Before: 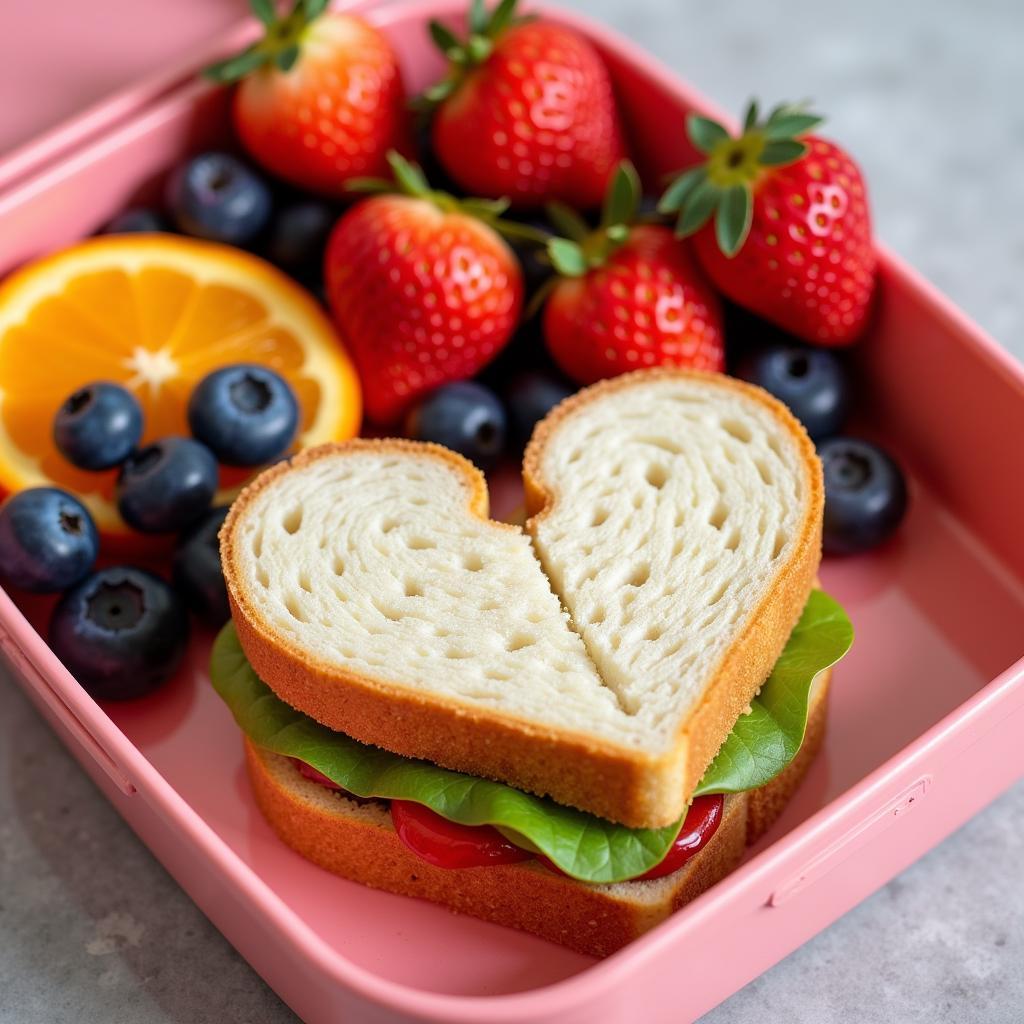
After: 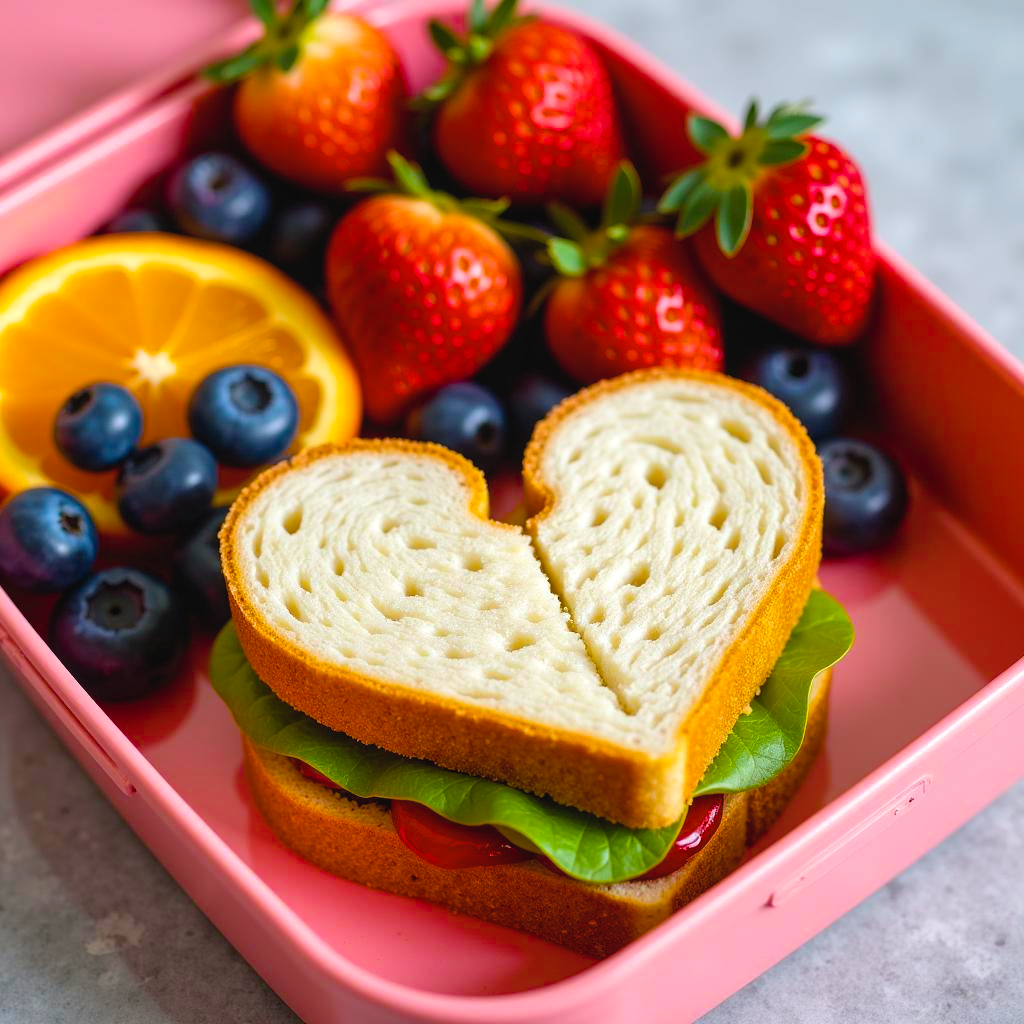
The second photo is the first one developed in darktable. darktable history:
local contrast: highlights 103%, shadows 102%, detail 119%, midtone range 0.2
contrast brightness saturation: contrast -0.103, saturation -0.084
color balance rgb: shadows lift › chroma 0.967%, shadows lift › hue 110.23°, power › luminance -3.878%, power › hue 142.27°, highlights gain › luminance 17.78%, perceptual saturation grading › global saturation 36.557%, perceptual saturation grading › shadows 35.211%, global vibrance 20%
